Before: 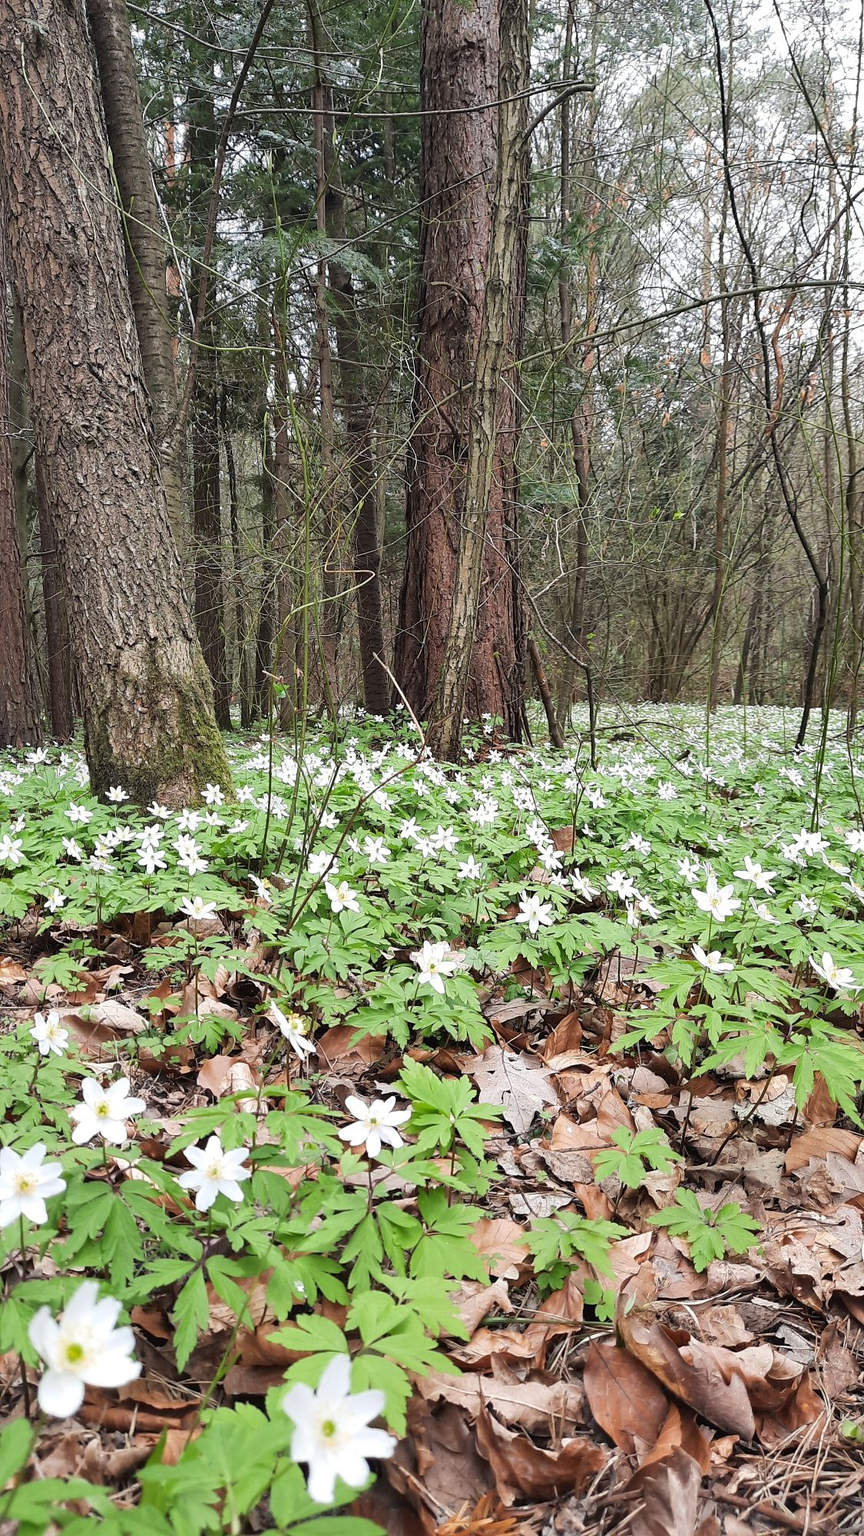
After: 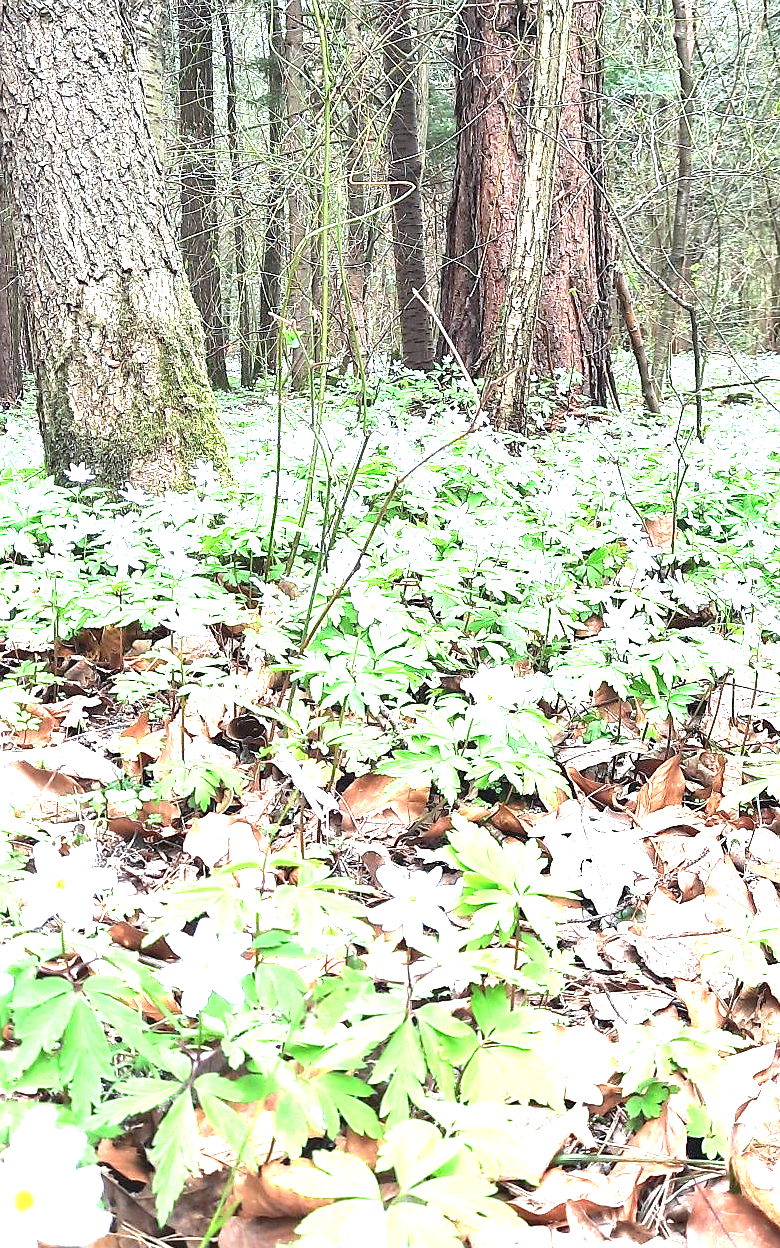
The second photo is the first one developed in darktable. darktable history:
sharpen: radius 1.015, threshold 0.974
crop: left 6.542%, top 28.062%, right 23.88%, bottom 9.088%
color calibration: illuminant Planckian (black body), x 0.368, y 0.361, temperature 4273.69 K
exposure: black level correction 0, exposure 2.098 EV, compensate exposure bias true, compensate highlight preservation false
